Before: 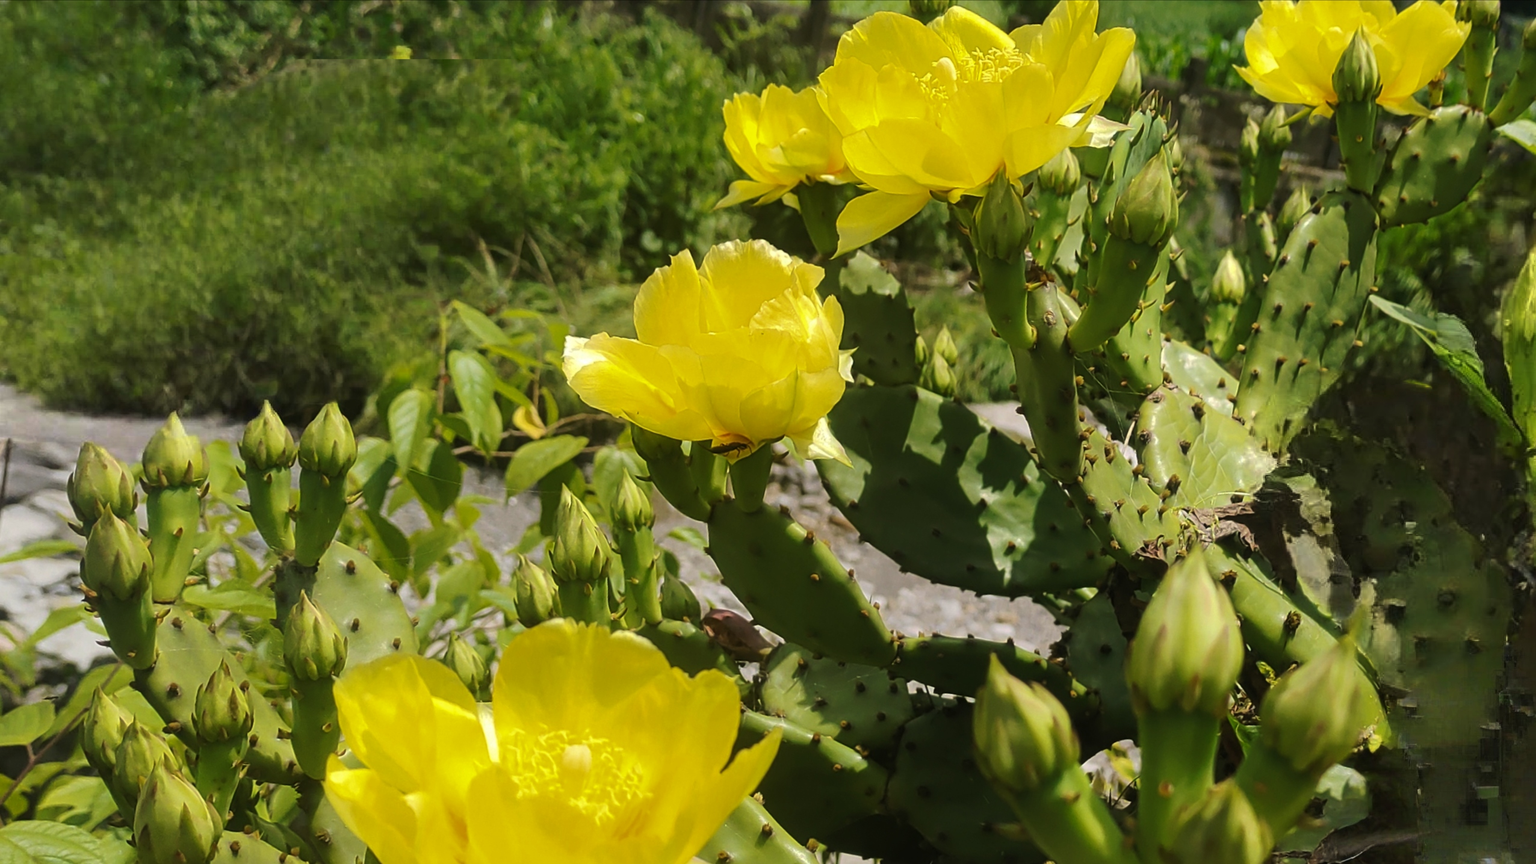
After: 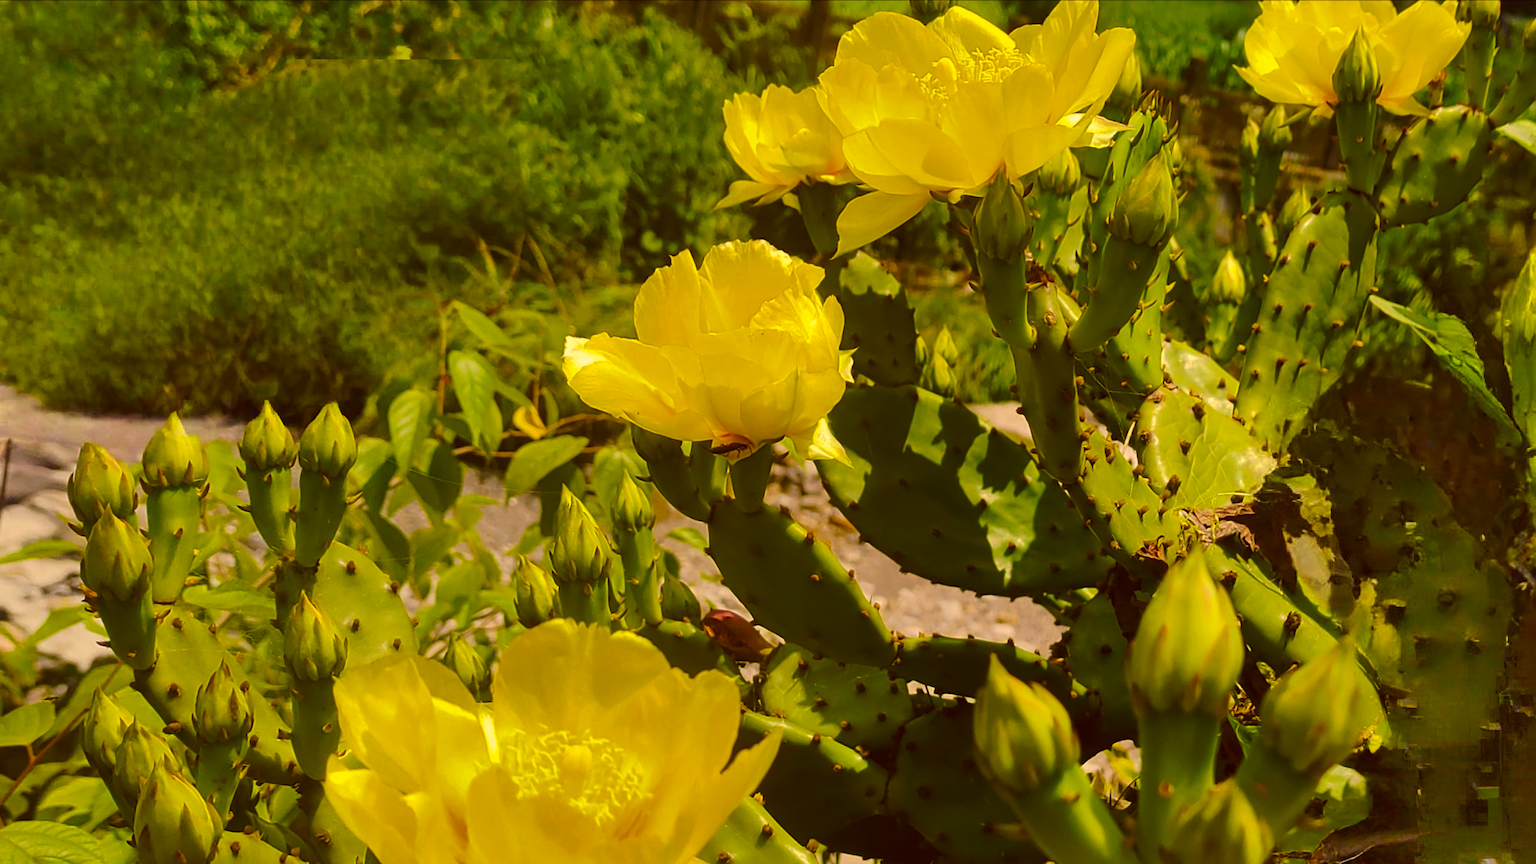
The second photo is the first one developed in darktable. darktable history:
color balance rgb: perceptual saturation grading › global saturation 35%, perceptual saturation grading › highlights -25%, perceptual saturation grading › shadows 50%
shadows and highlights: shadows 43.71, white point adjustment -1.46, soften with gaussian
white balance: red 0.967, blue 1.049
exposure: black level correction 0, compensate exposure bias true, compensate highlight preservation false
color correction: highlights a* 10.12, highlights b* 39.04, shadows a* 14.62, shadows b* 3.37
tone equalizer: on, module defaults
